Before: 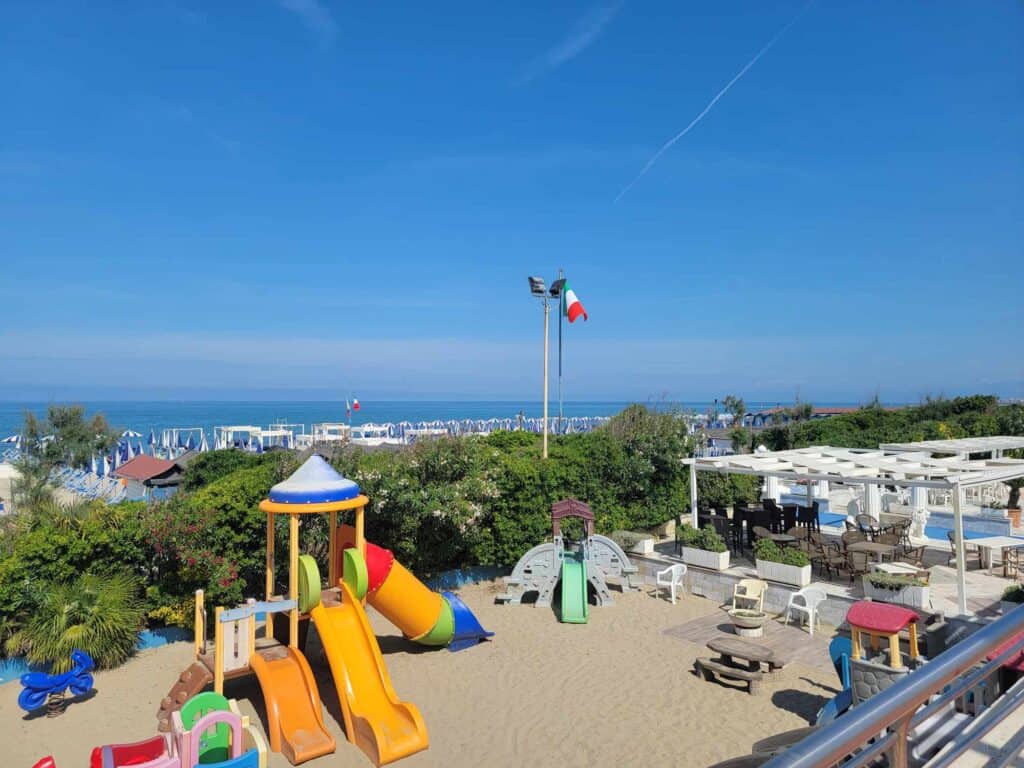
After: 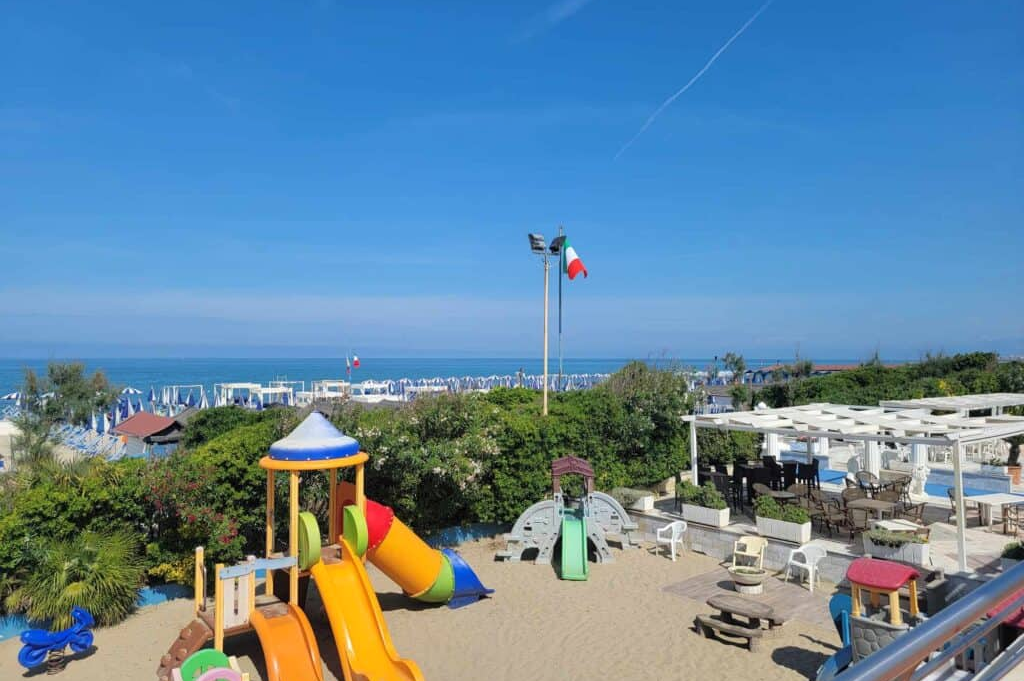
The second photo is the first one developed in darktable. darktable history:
tone equalizer: on, module defaults
crop and rotate: top 5.609%, bottom 5.609%
